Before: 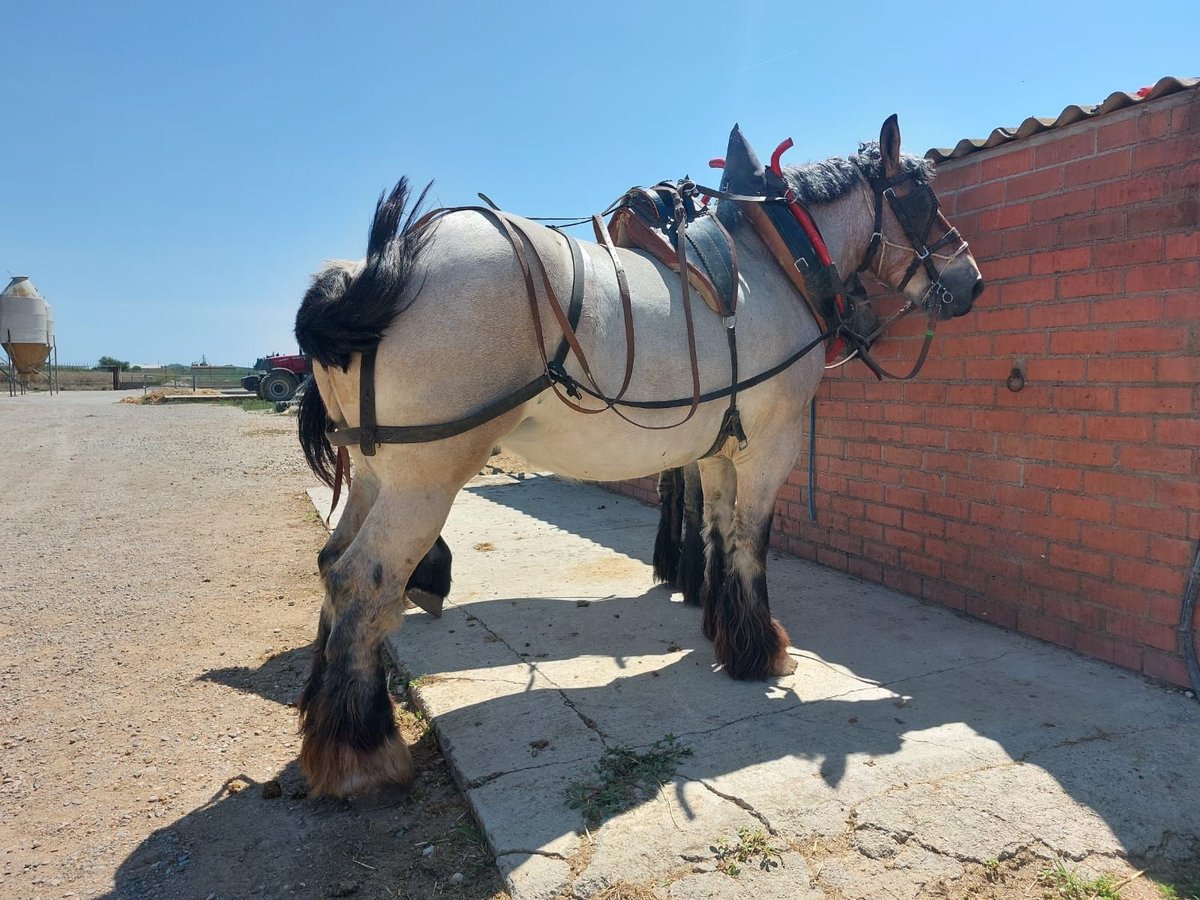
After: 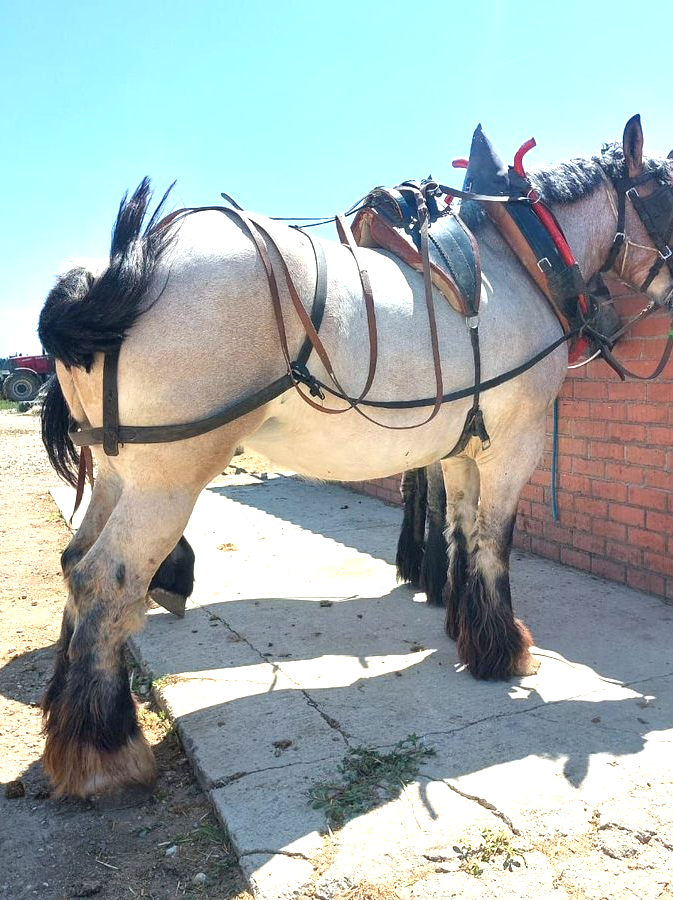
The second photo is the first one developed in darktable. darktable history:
exposure: black level correction 0, exposure 1.096 EV, compensate highlight preservation false
crop: left 21.446%, right 22.428%
